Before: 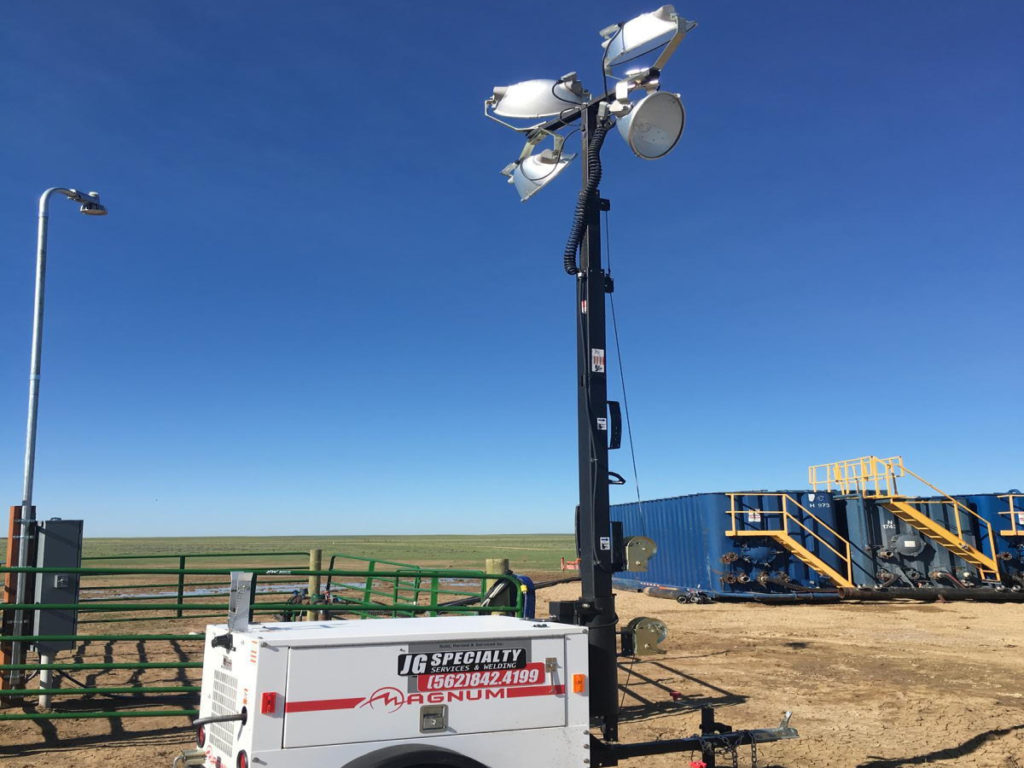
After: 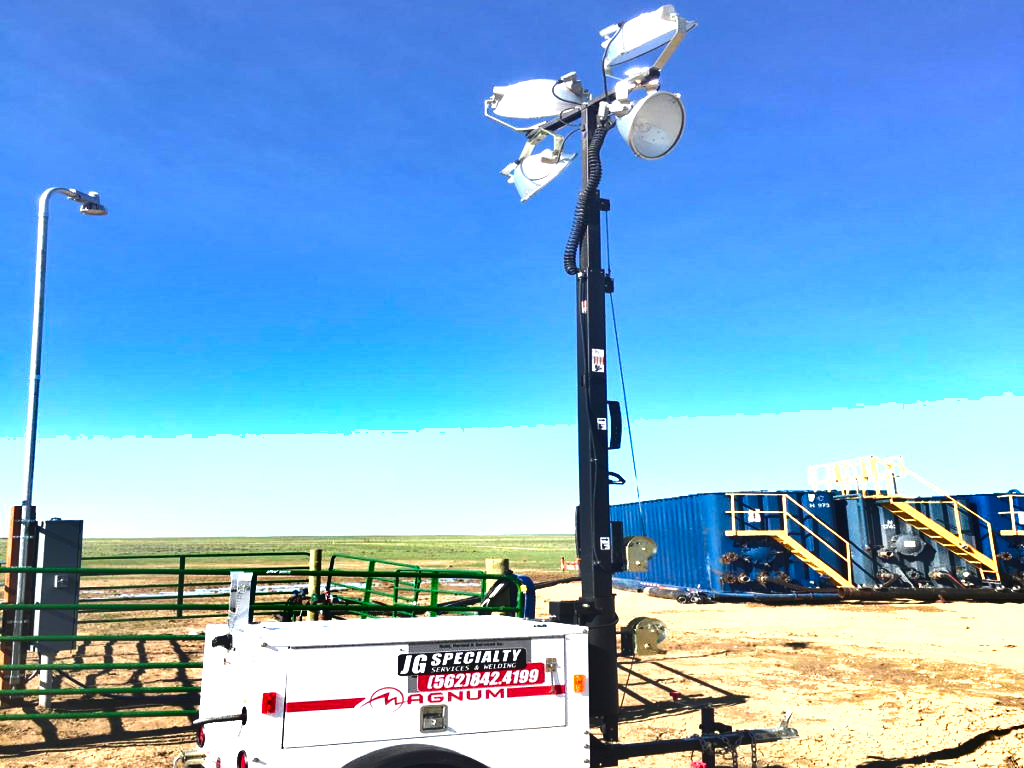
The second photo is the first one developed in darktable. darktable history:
exposure: black level correction 0, exposure 1.675 EV, compensate exposure bias true, compensate highlight preservation false
shadows and highlights: shadows 43.71, white point adjustment -1.46, soften with gaussian
